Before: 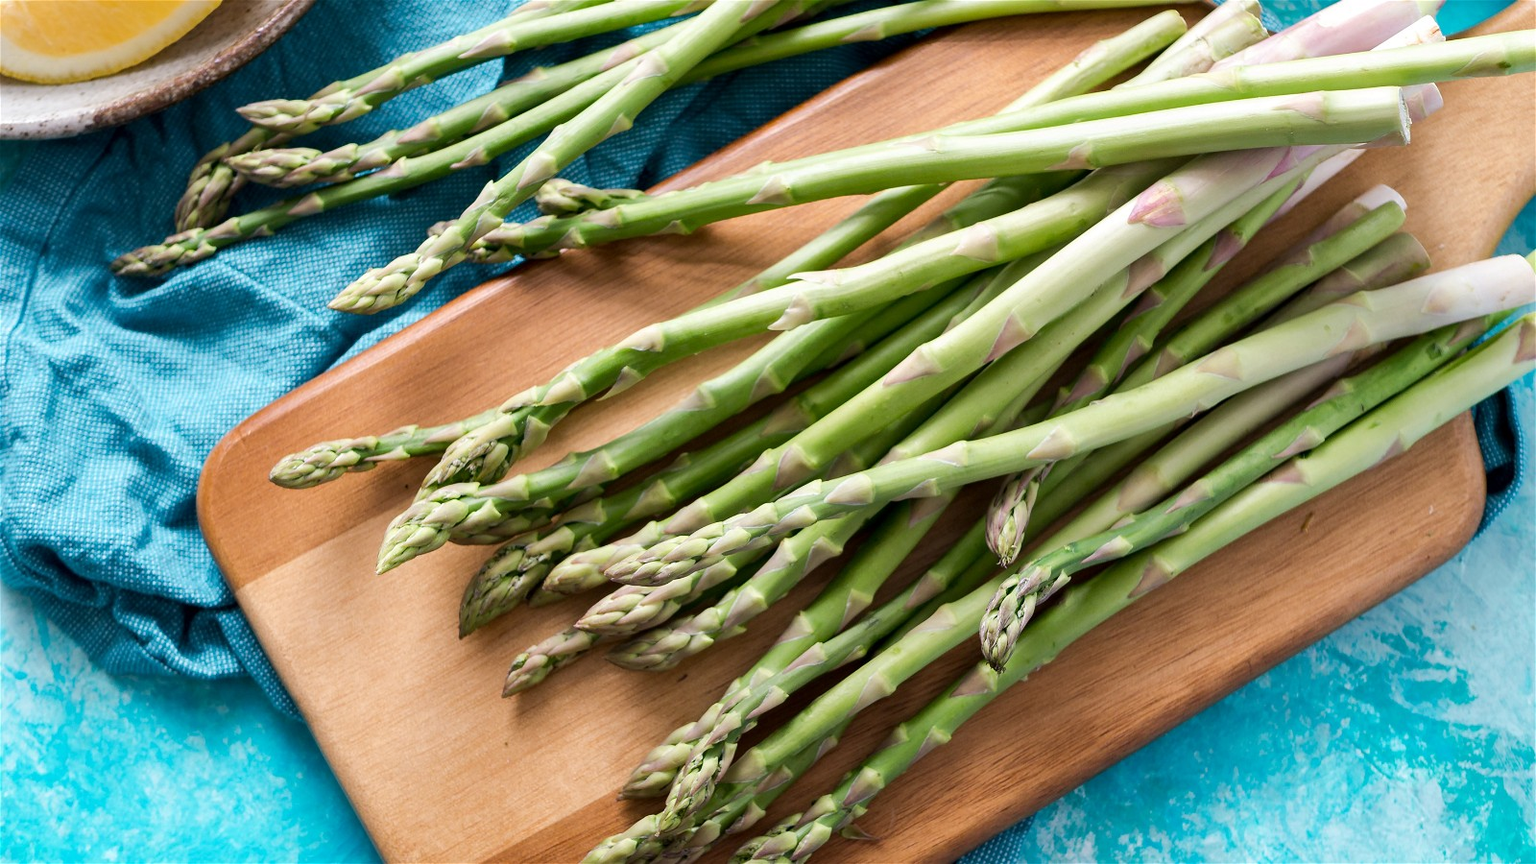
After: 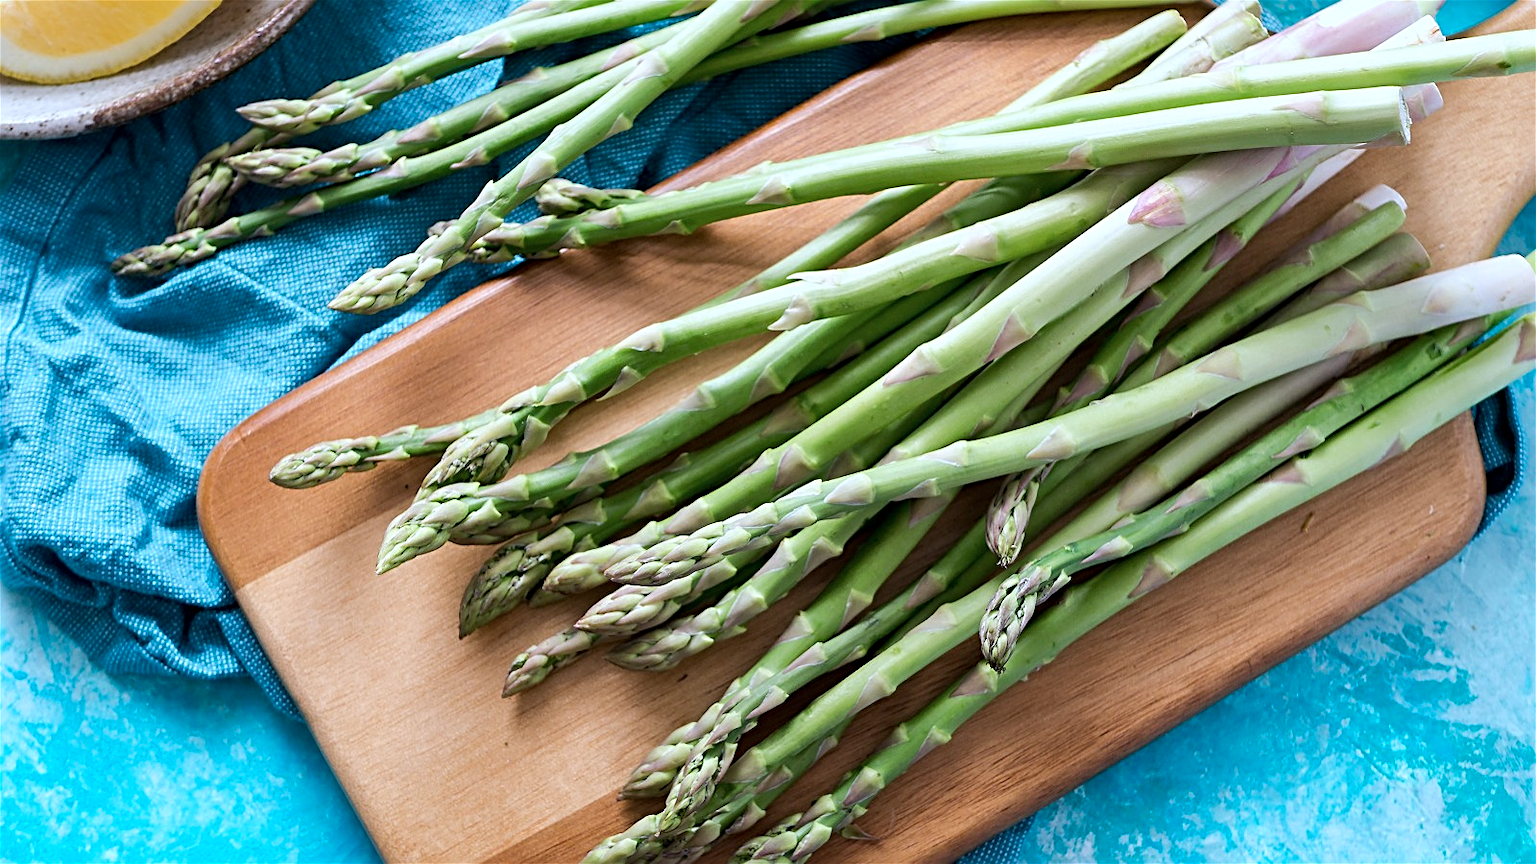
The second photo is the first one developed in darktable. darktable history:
color calibration: x 0.37, y 0.382, temperature 4313.32 K
sharpen: radius 3.119
